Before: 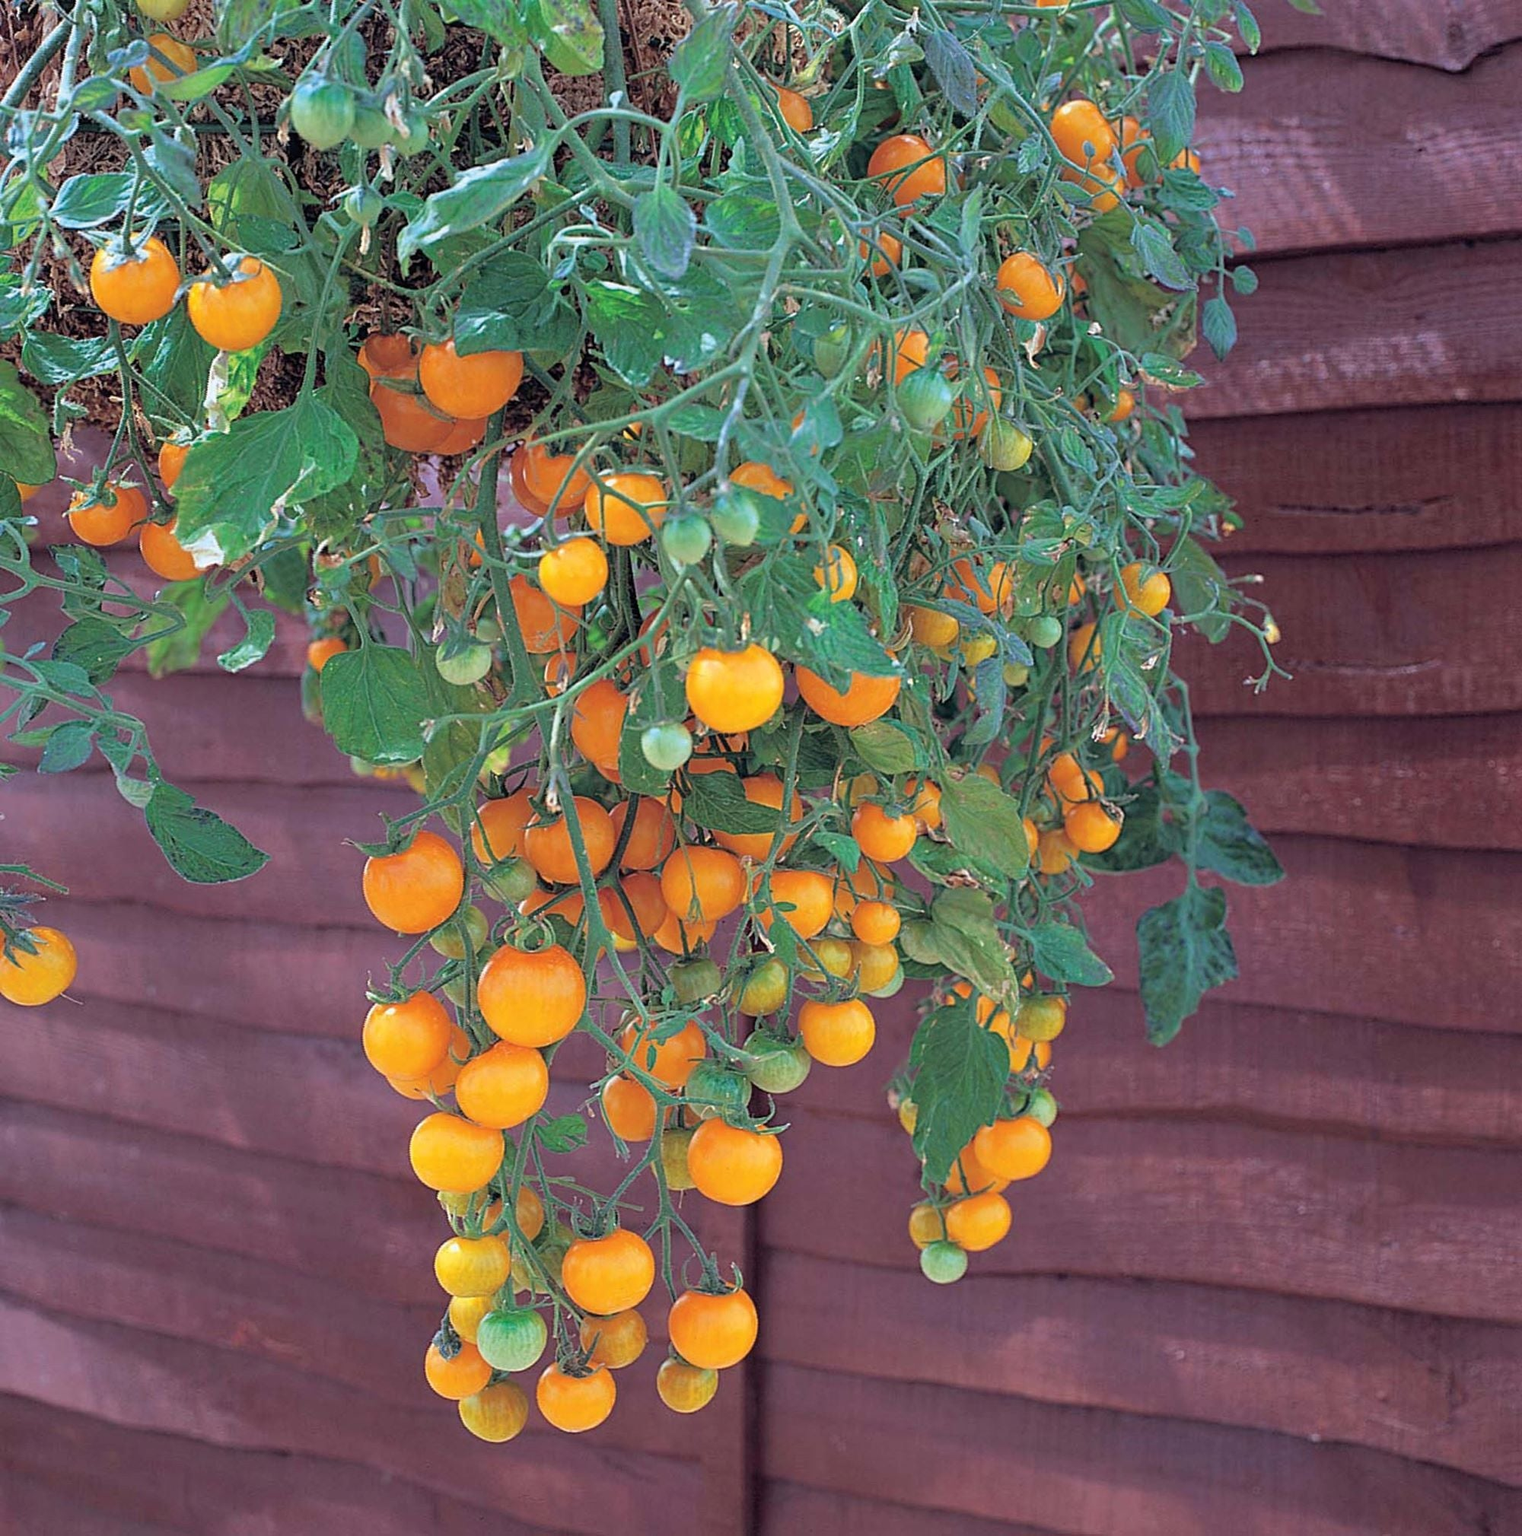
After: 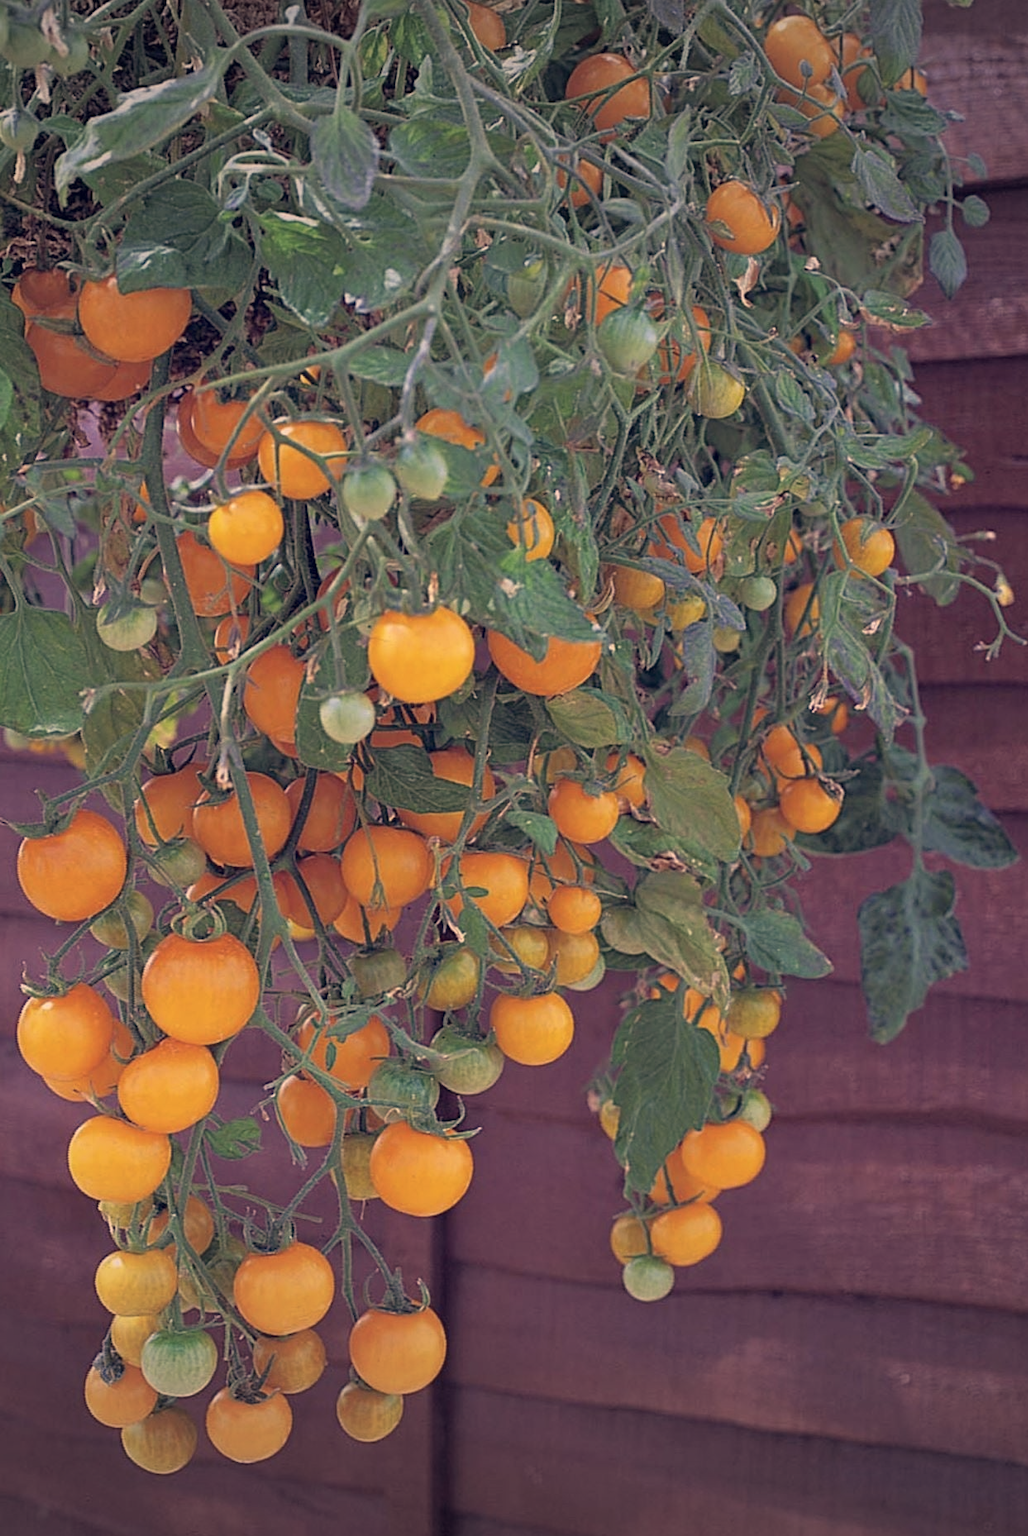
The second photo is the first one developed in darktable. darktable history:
crop and rotate: left 22.819%, top 5.634%, right 14.934%, bottom 2.335%
color correction: highlights a* 19.77, highlights b* 26.95, shadows a* 3.33, shadows b* -17.94, saturation 0.744
tone equalizer: -8 EV 0.255 EV, -7 EV 0.386 EV, -6 EV 0.431 EV, -5 EV 0.215 EV, -3 EV -0.284 EV, -2 EV -0.398 EV, -1 EV -0.393 EV, +0 EV -0.238 EV
vignetting: fall-off start 98.47%, fall-off radius 100.25%, brightness -0.456, saturation -0.31, width/height ratio 1.426
